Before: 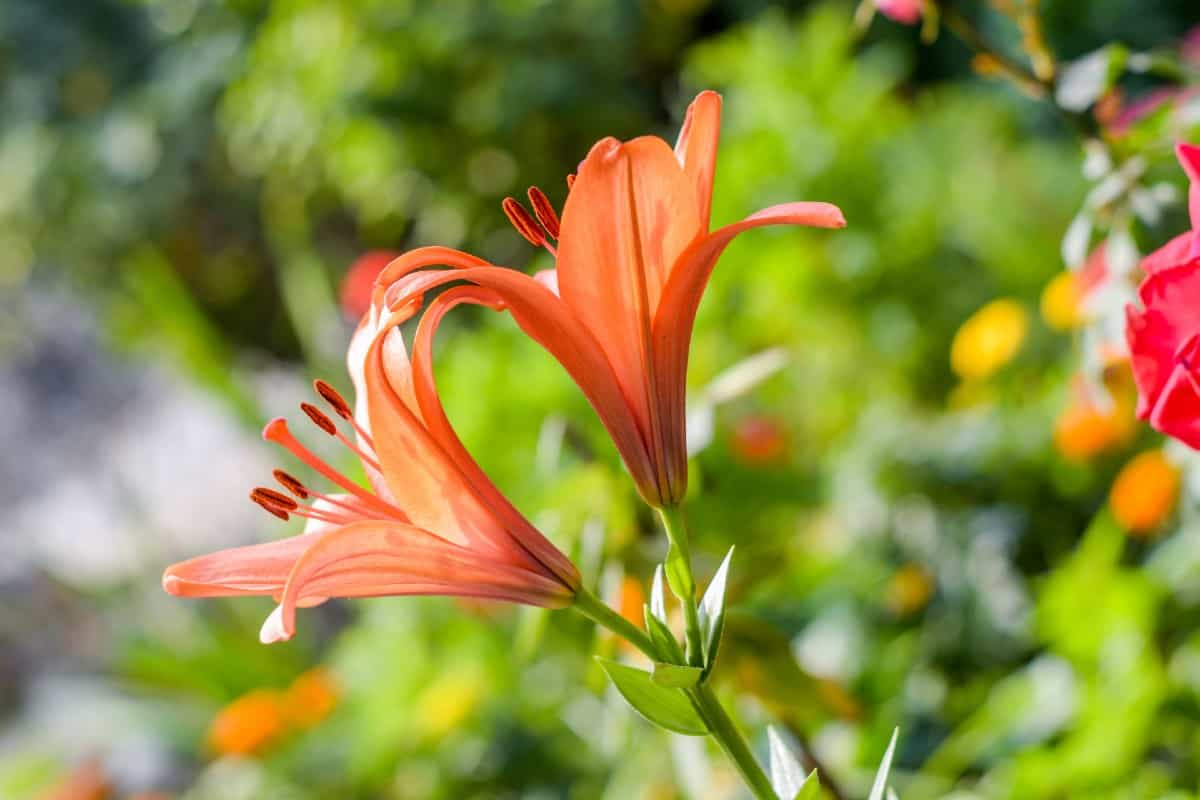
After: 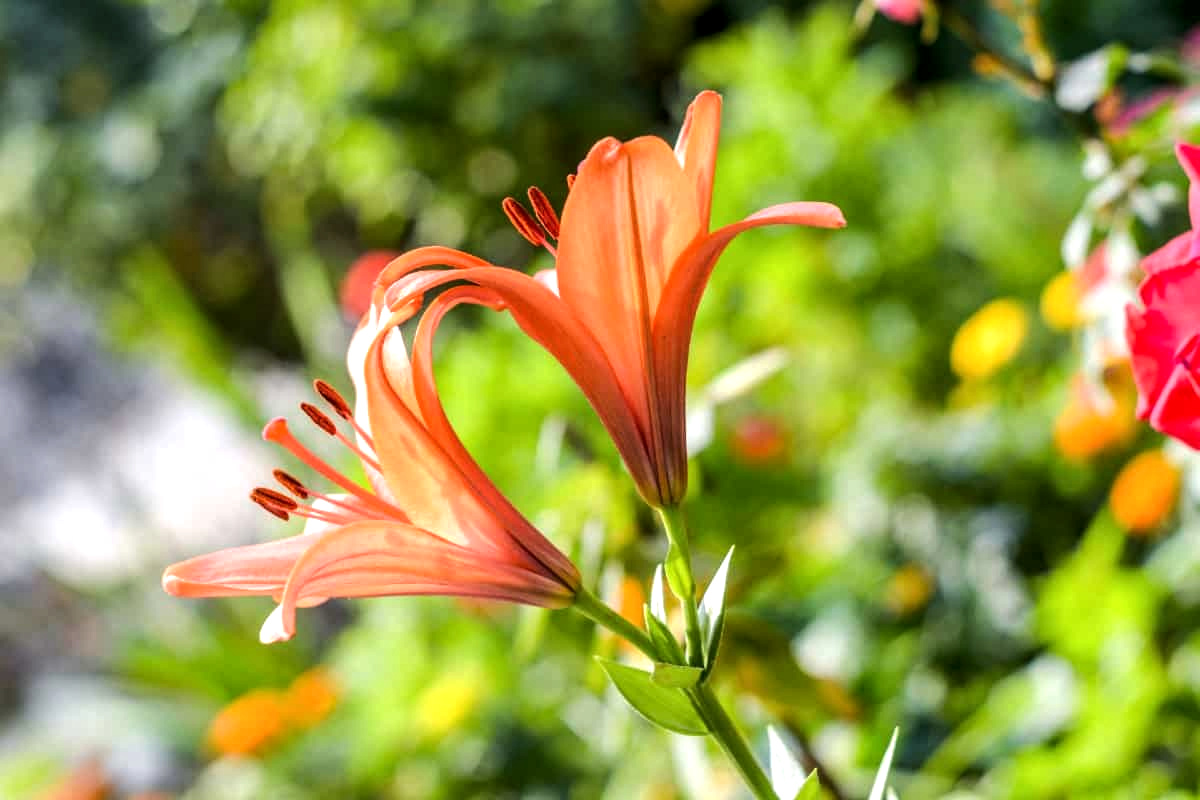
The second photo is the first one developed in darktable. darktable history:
tone equalizer: -8 EV -0.417 EV, -7 EV -0.389 EV, -6 EV -0.333 EV, -5 EV -0.222 EV, -3 EV 0.222 EV, -2 EV 0.333 EV, -1 EV 0.389 EV, +0 EV 0.417 EV, edges refinement/feathering 500, mask exposure compensation -1.25 EV, preserve details no
local contrast: highlights 100%, shadows 100%, detail 120%, midtone range 0.2
levels: mode automatic, black 0.023%, white 99.97%, levels [0.062, 0.494, 0.925]
